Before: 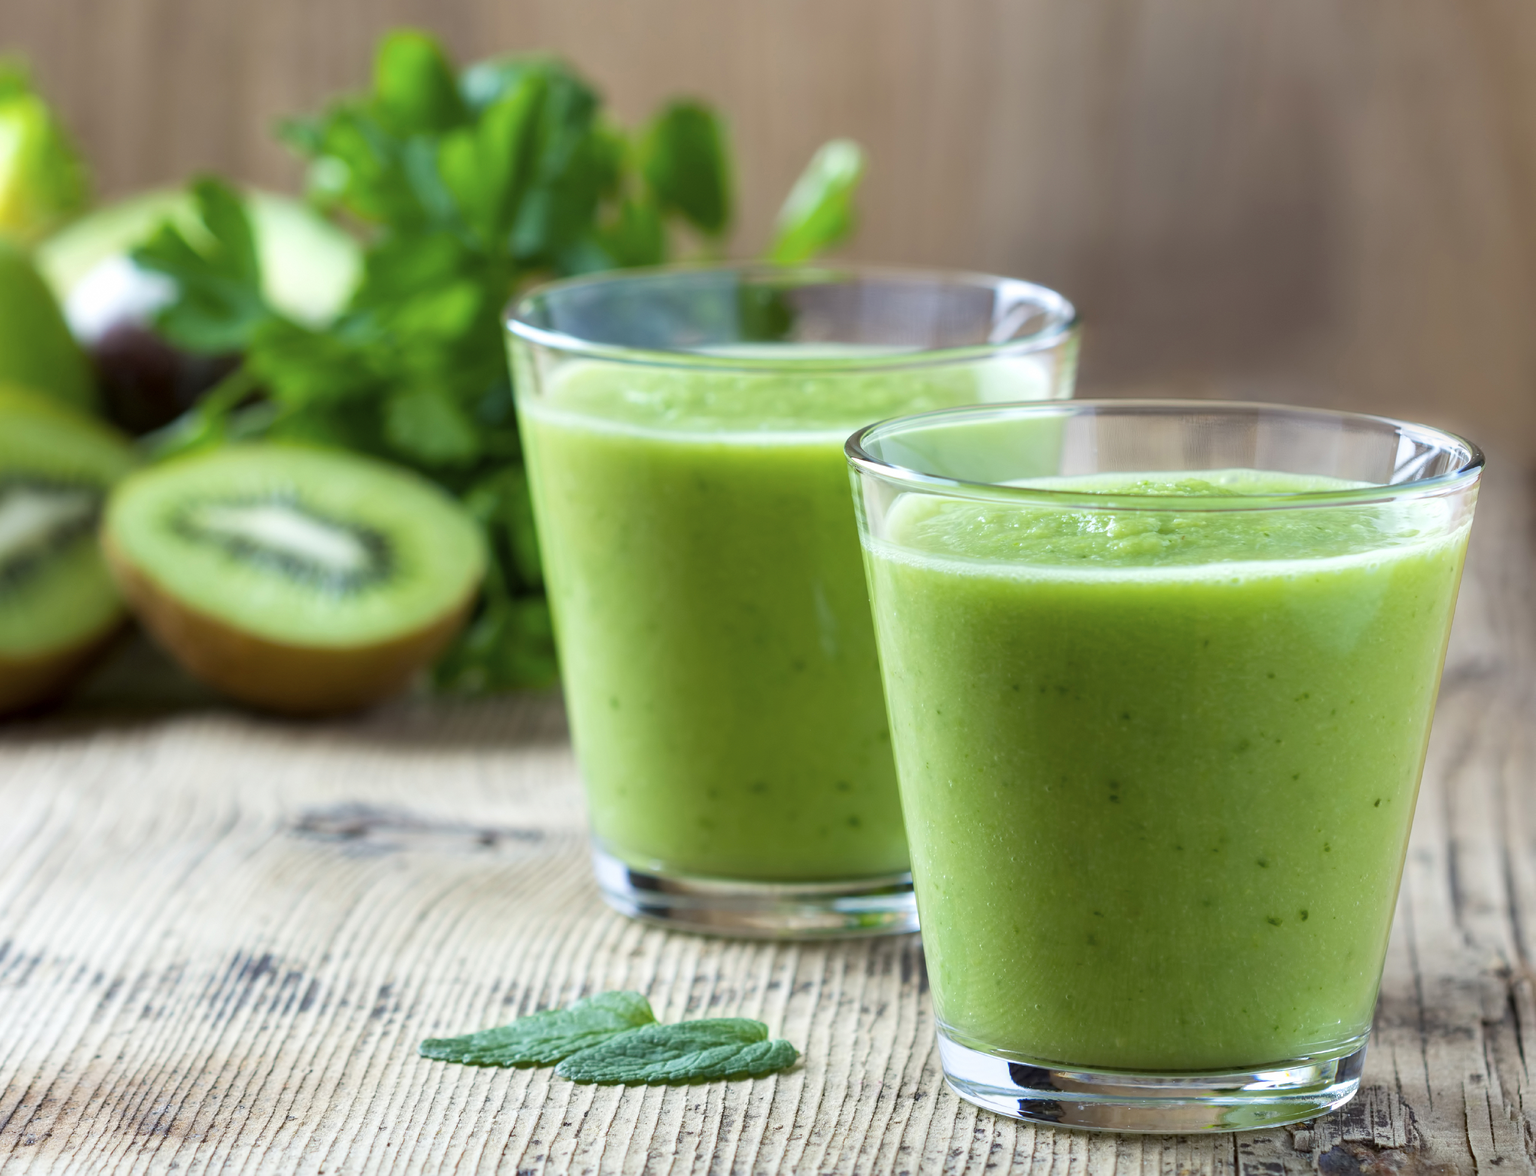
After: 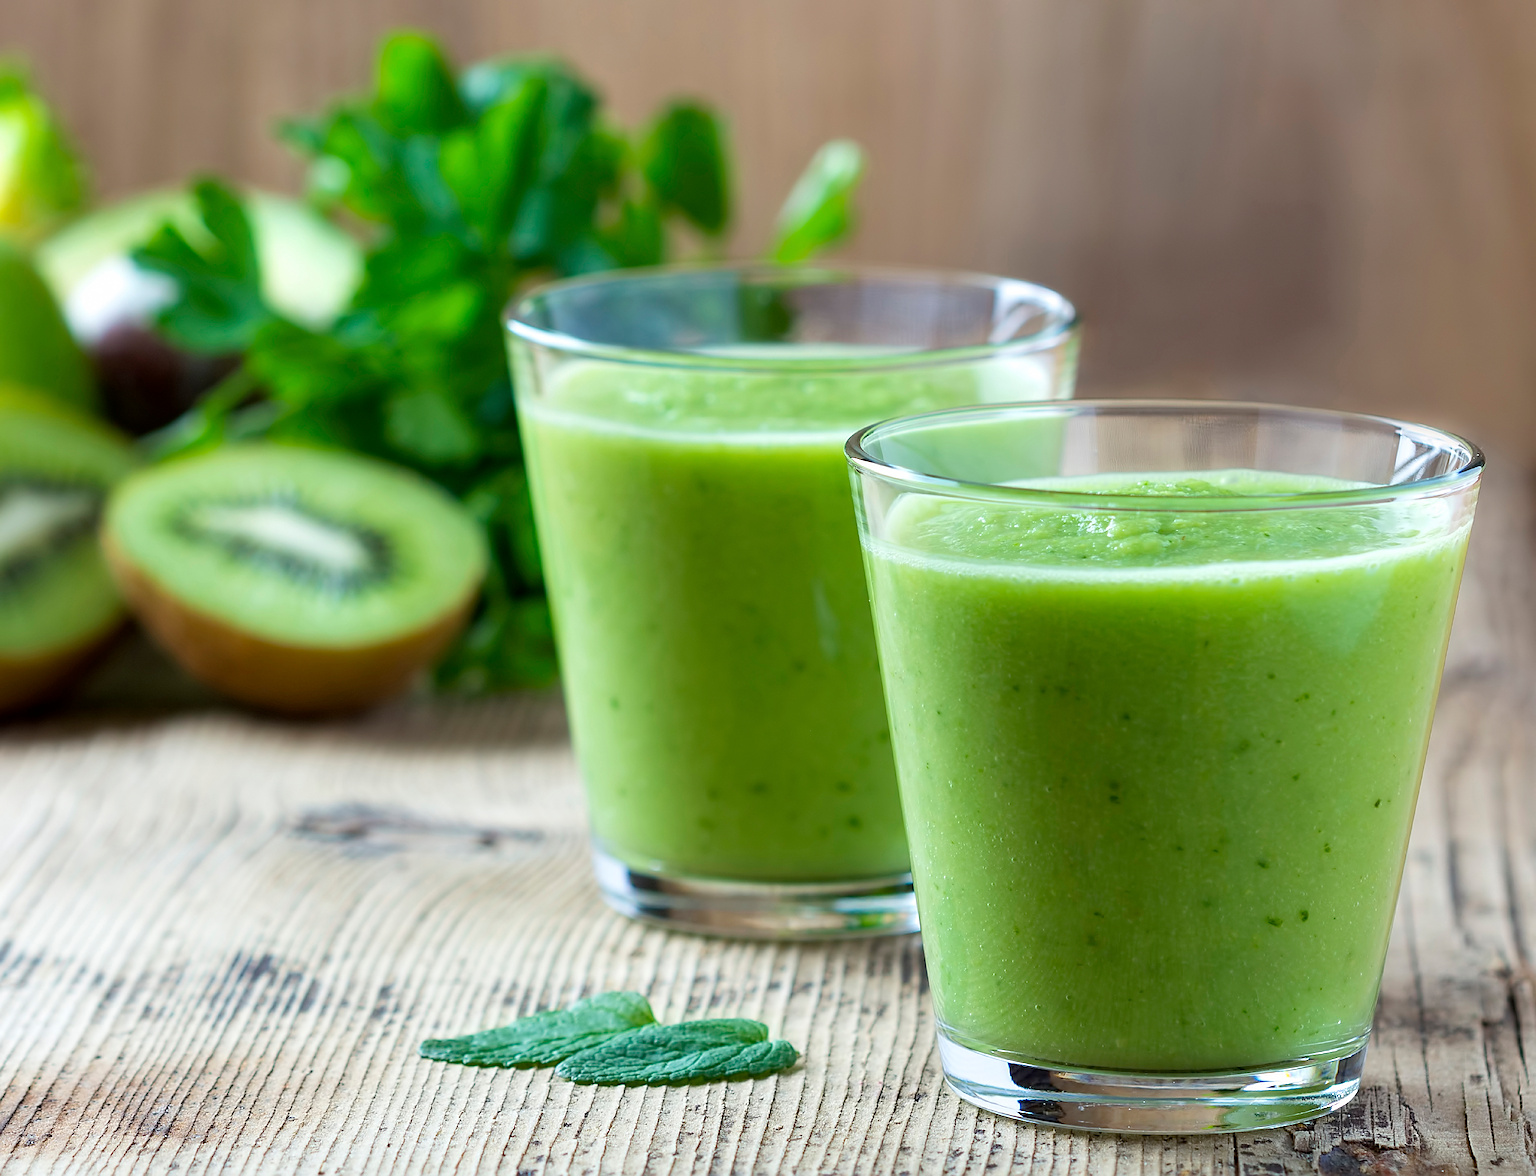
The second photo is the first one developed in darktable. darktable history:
sharpen: radius 1.387, amount 1.237, threshold 0.831
